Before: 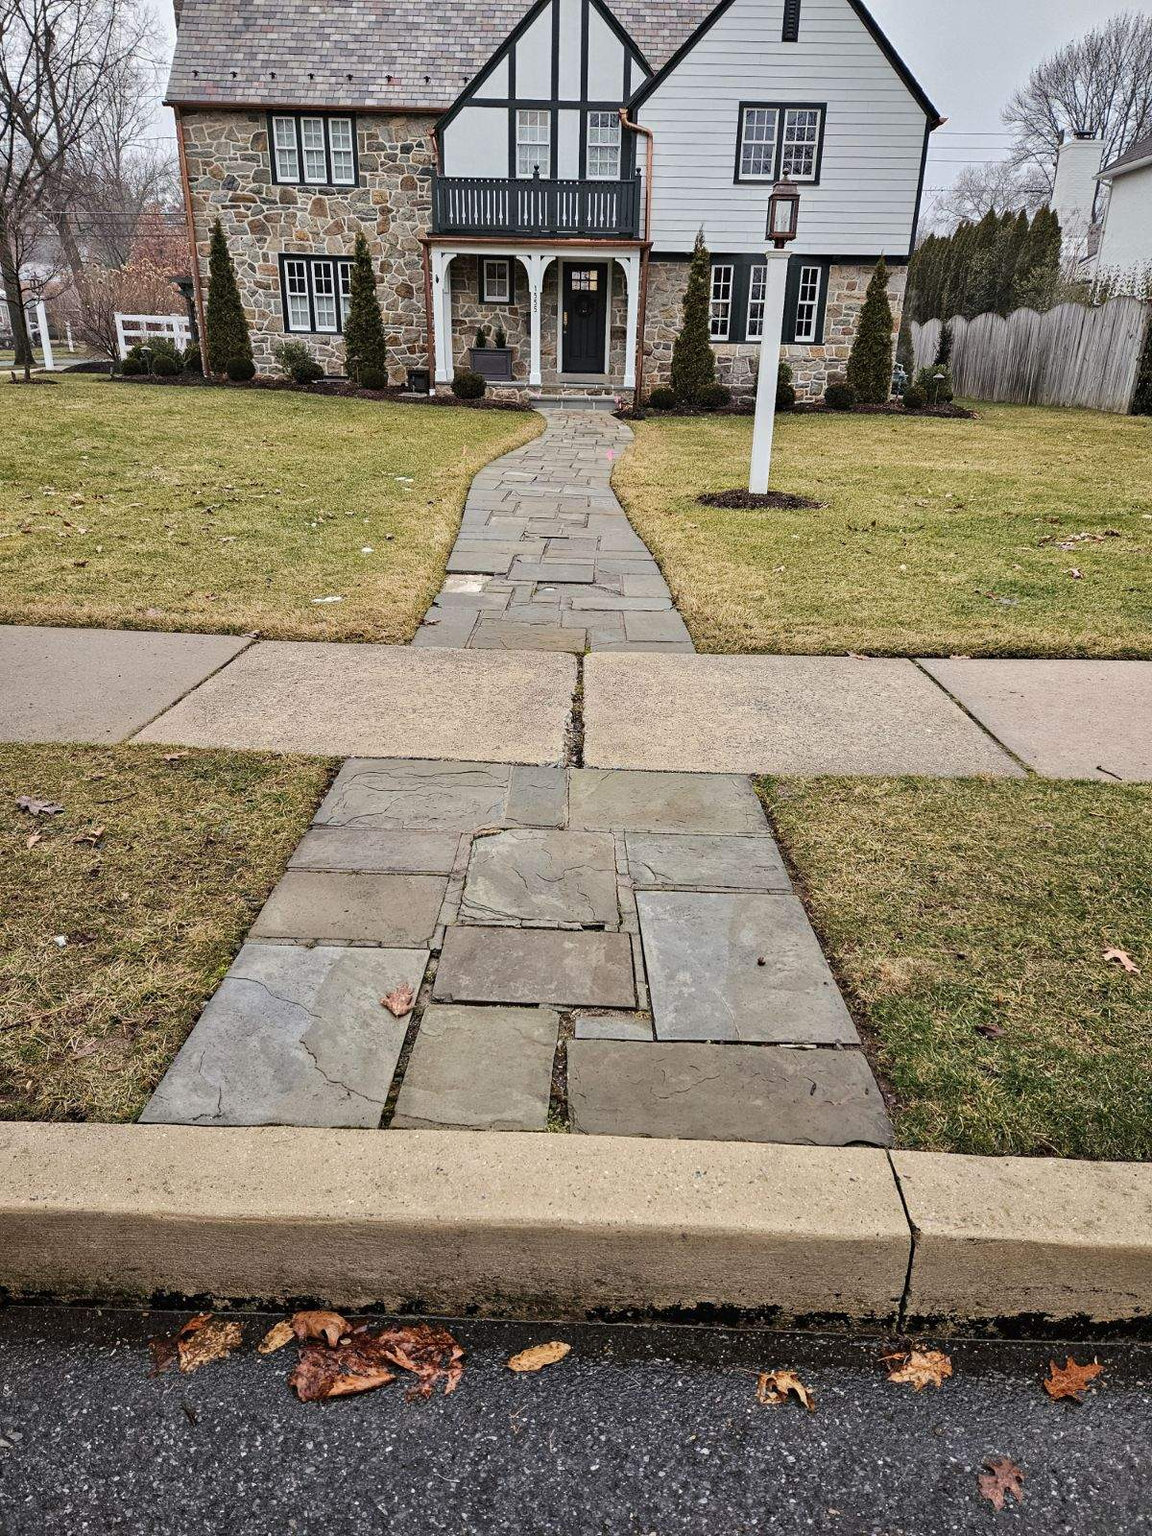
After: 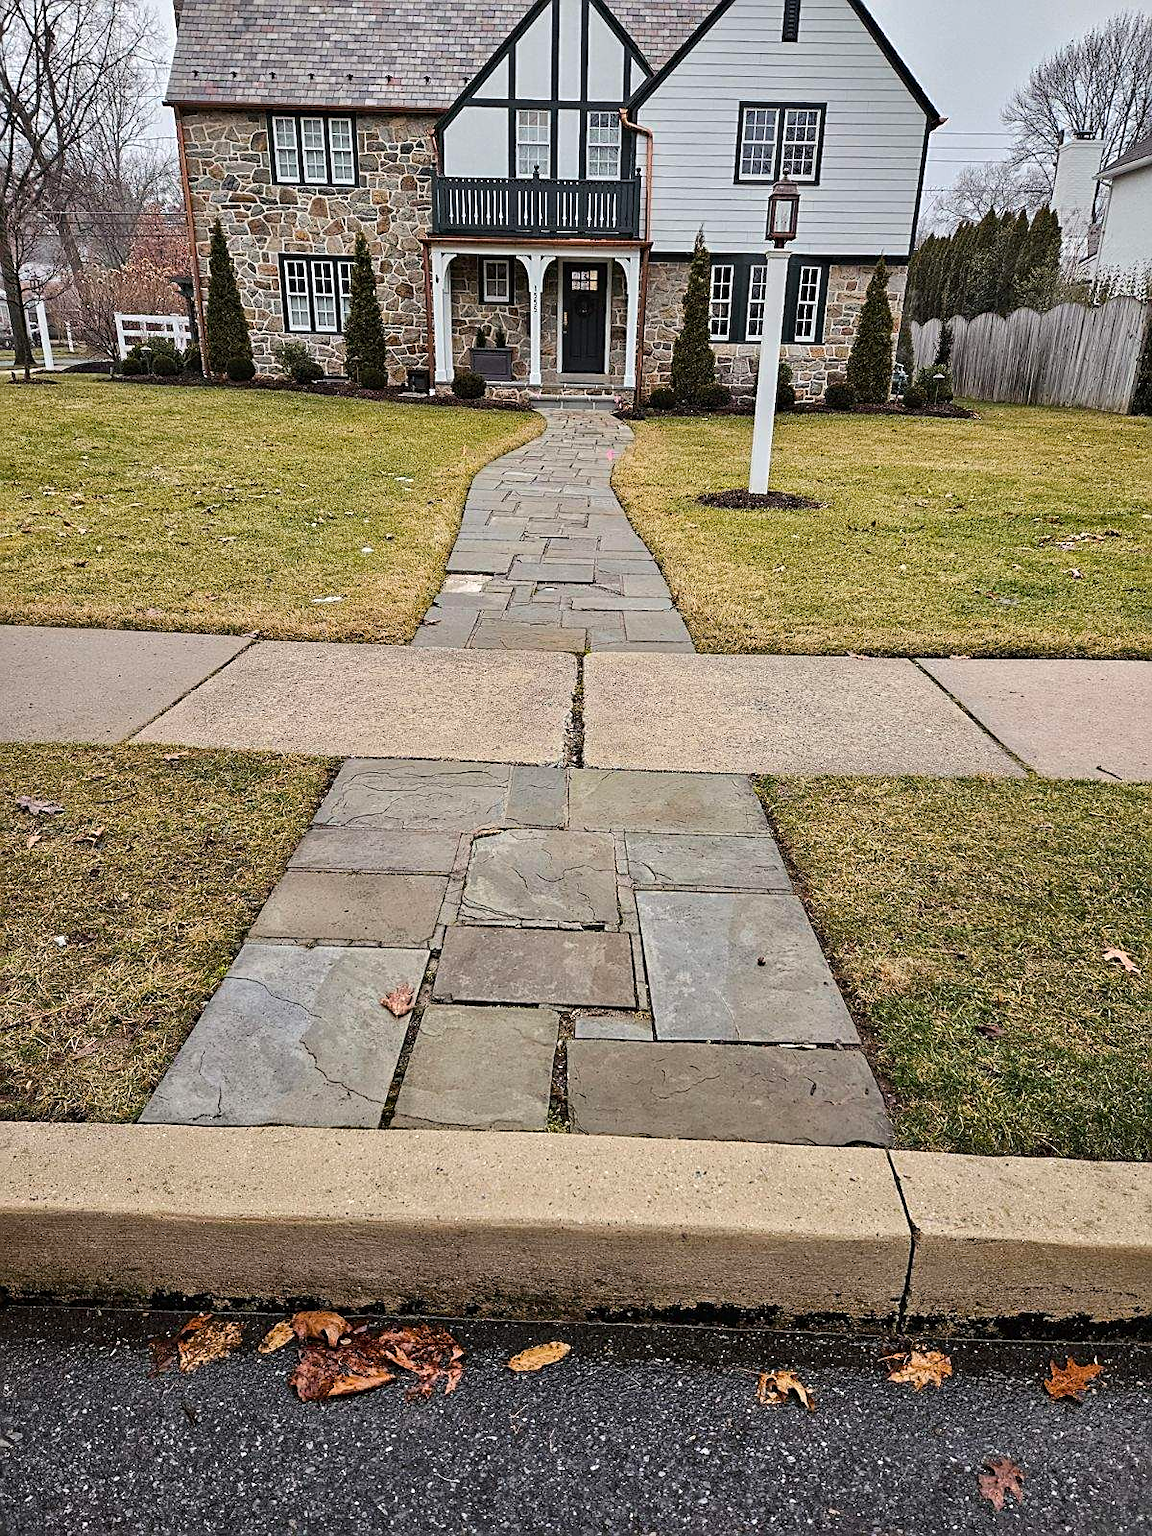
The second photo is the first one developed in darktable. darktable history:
color balance rgb: perceptual saturation grading › global saturation 30%
sharpen: on, module defaults
contrast brightness saturation: contrast 0.06, brightness -0.01, saturation -0.23
